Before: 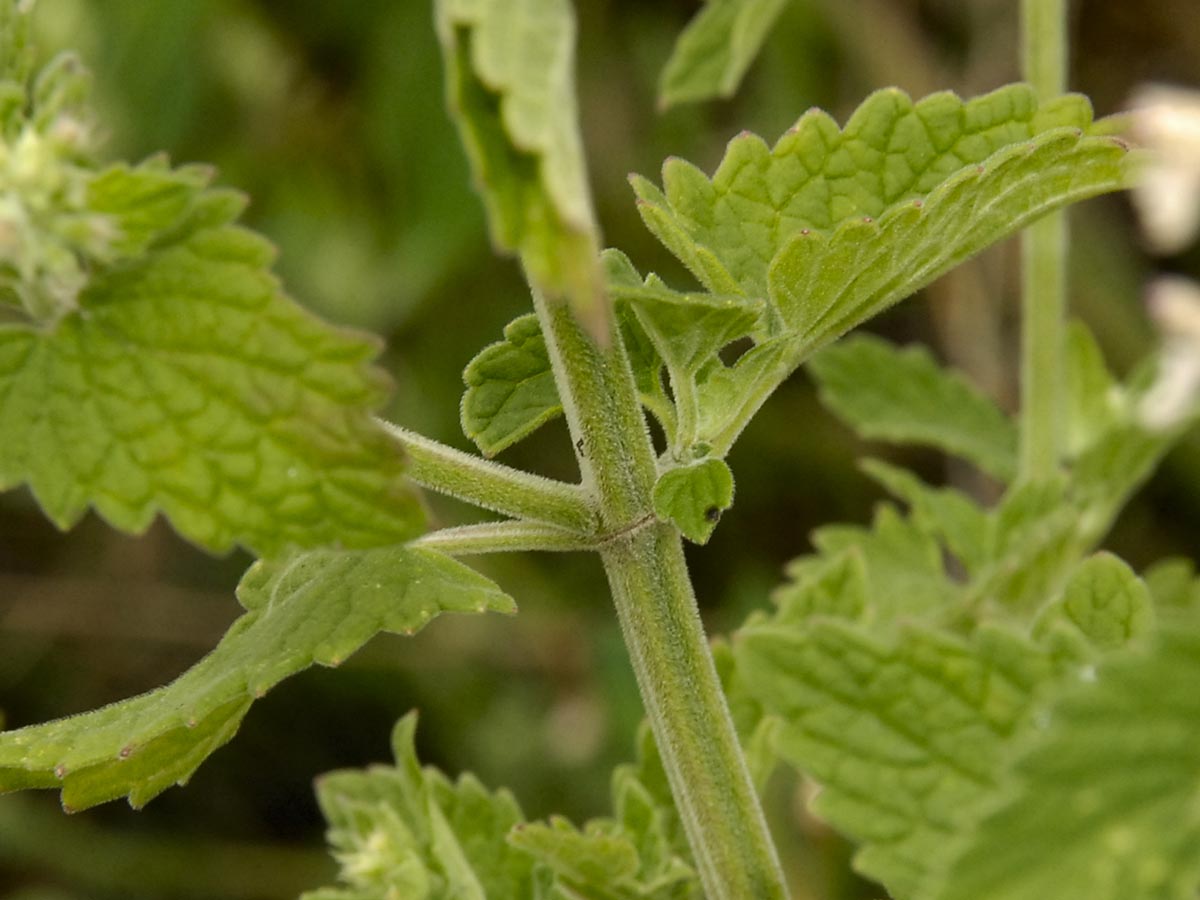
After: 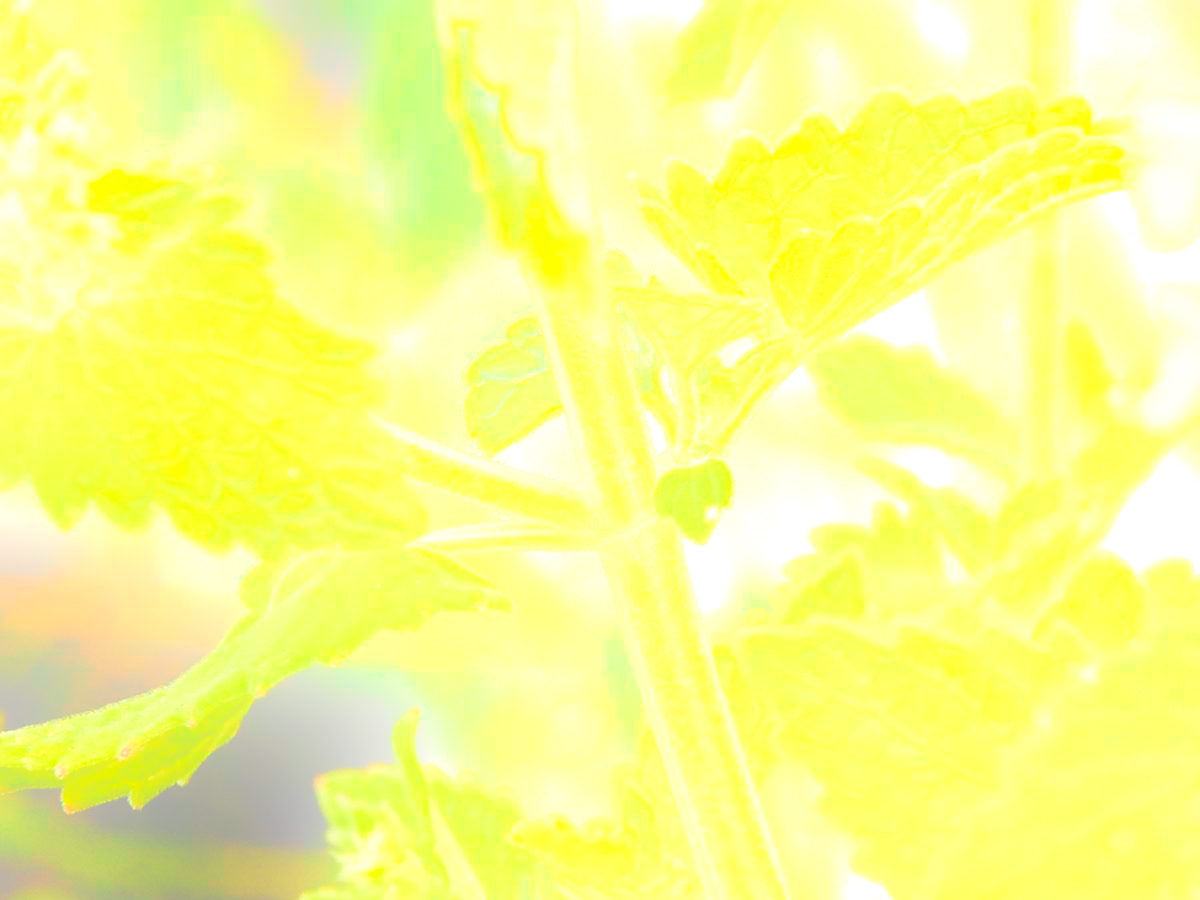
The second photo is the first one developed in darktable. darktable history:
tone equalizer: on, module defaults
bloom: size 25%, threshold 5%, strength 90%
base curve: curves: ch0 [(0, 0) (0.026, 0.03) (0.109, 0.232) (0.351, 0.748) (0.669, 0.968) (1, 1)], preserve colors none
